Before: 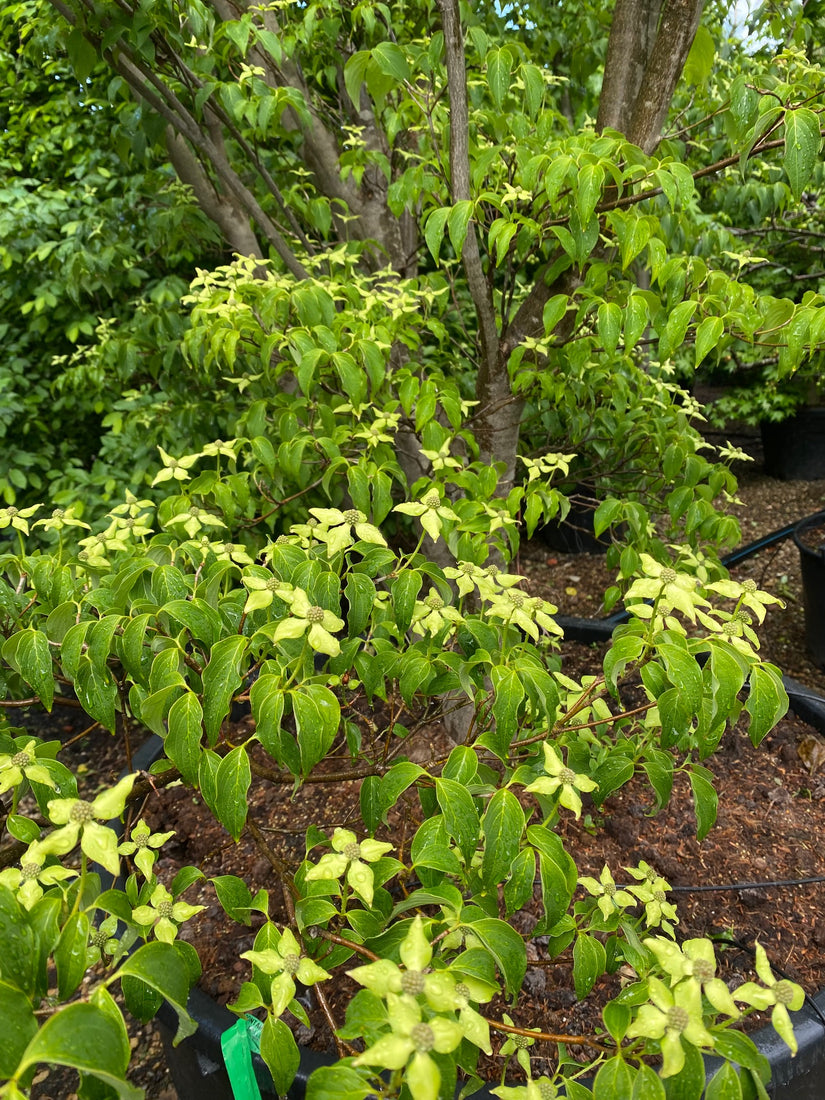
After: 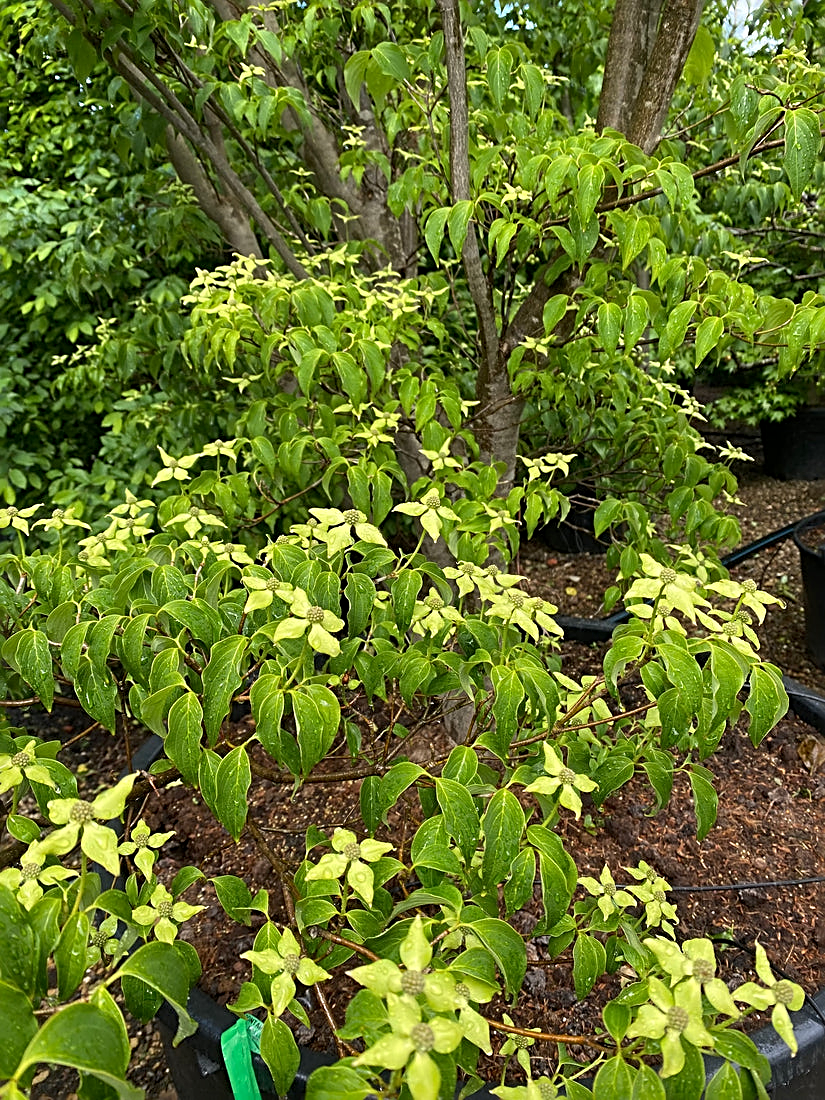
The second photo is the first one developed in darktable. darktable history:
exposure: black level correction 0.001, compensate highlight preservation false
sharpen: radius 2.676, amount 0.669
